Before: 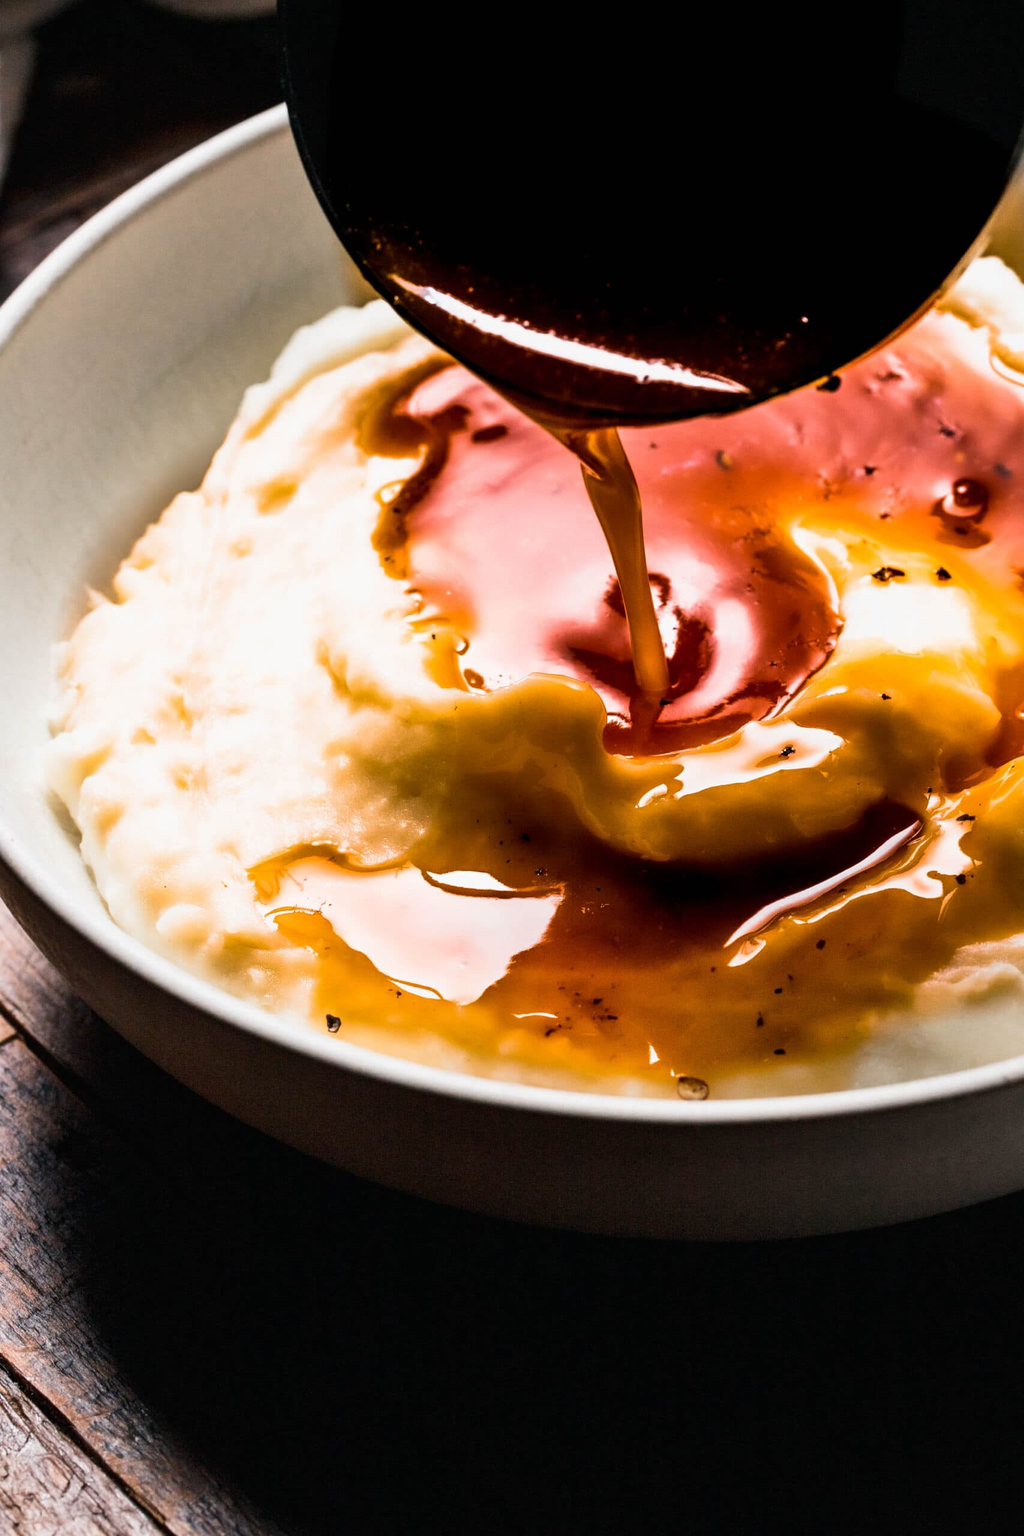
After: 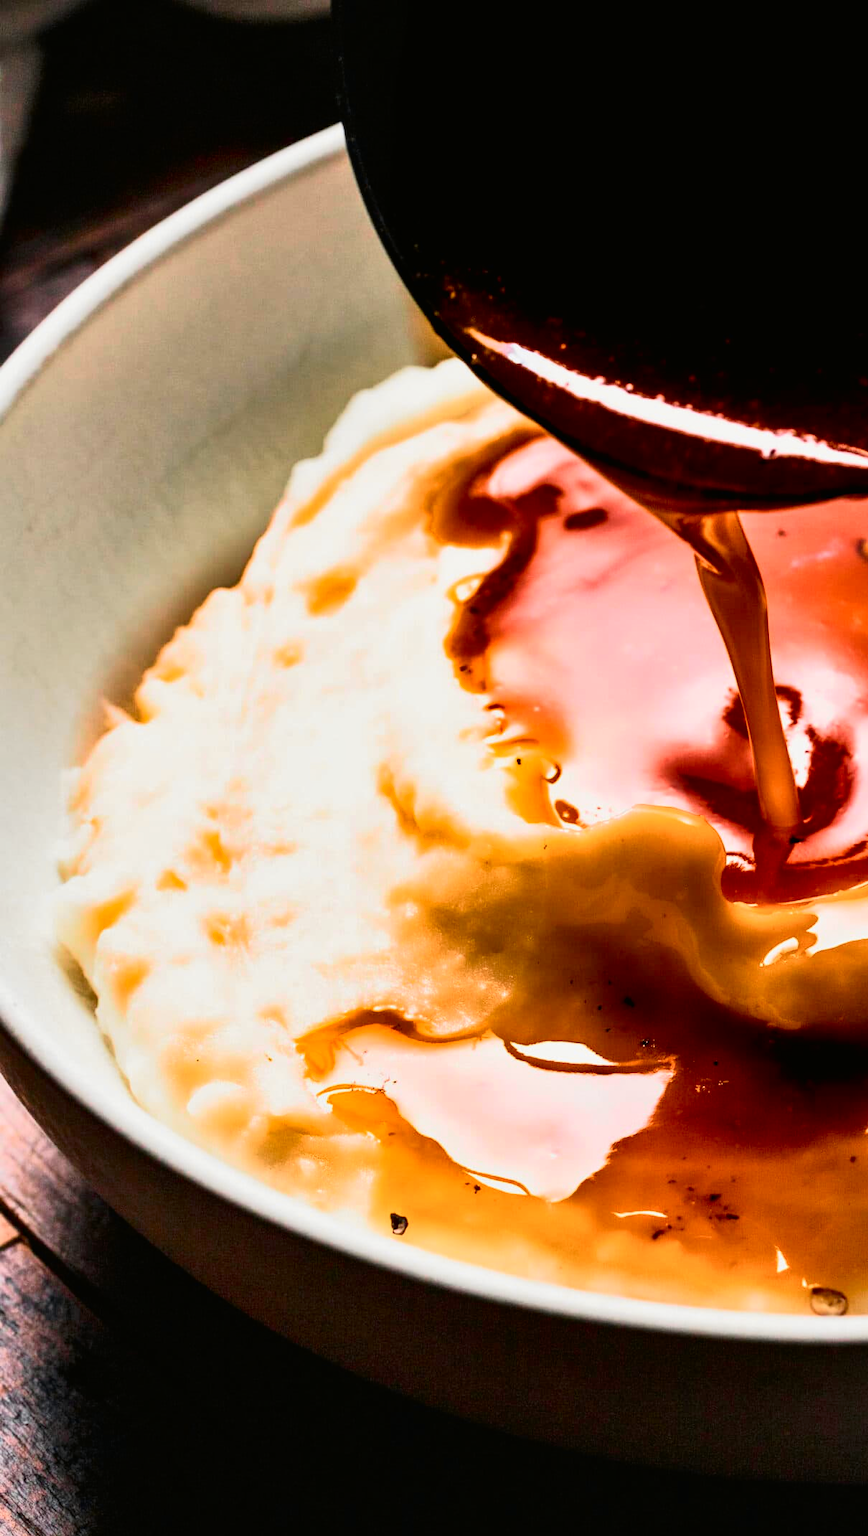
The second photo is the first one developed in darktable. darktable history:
tone curve: curves: ch0 [(0, 0.006) (0.037, 0.022) (0.123, 0.105) (0.19, 0.173) (0.277, 0.279) (0.474, 0.517) (0.597, 0.662) (0.687, 0.774) (0.855, 0.891) (1, 0.982)]; ch1 [(0, 0) (0.243, 0.245) (0.422, 0.415) (0.493, 0.498) (0.508, 0.503) (0.531, 0.55) (0.551, 0.582) (0.626, 0.672) (0.694, 0.732) (1, 1)]; ch2 [(0, 0) (0.249, 0.216) (0.356, 0.329) (0.424, 0.442) (0.476, 0.477) (0.498, 0.503) (0.517, 0.524) (0.532, 0.547) (0.562, 0.592) (0.614, 0.657) (0.706, 0.748) (0.808, 0.809) (0.991, 0.968)], color space Lab, independent channels, preserve colors none
shadows and highlights: shadows 22.93, highlights -48.39, soften with gaussian
crop: right 29.008%, bottom 16.34%
